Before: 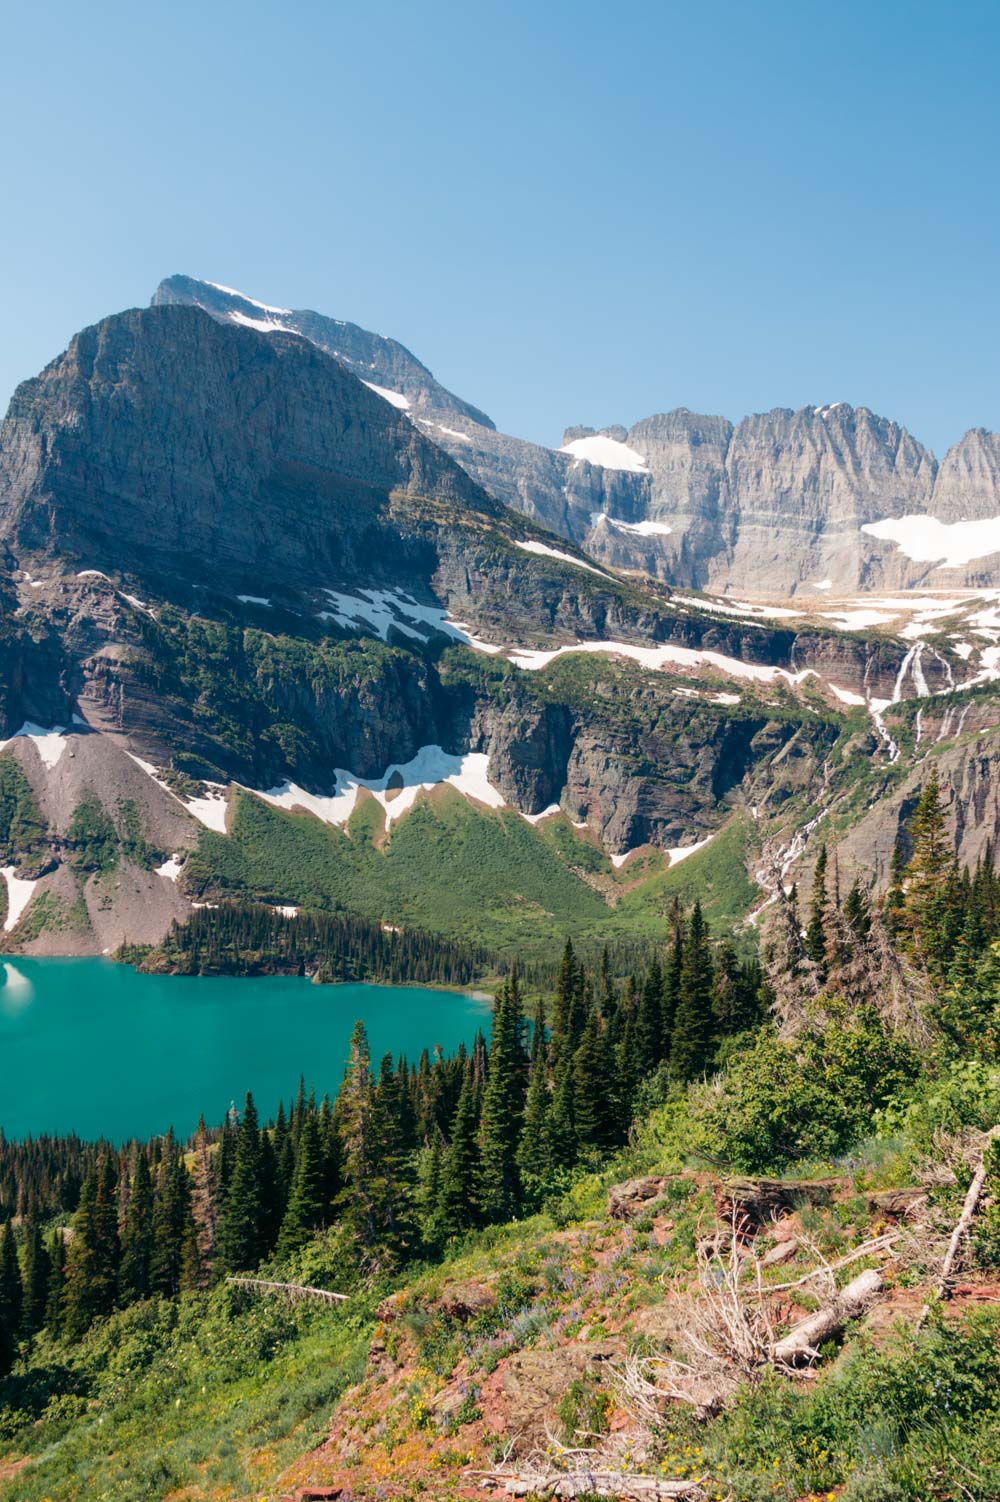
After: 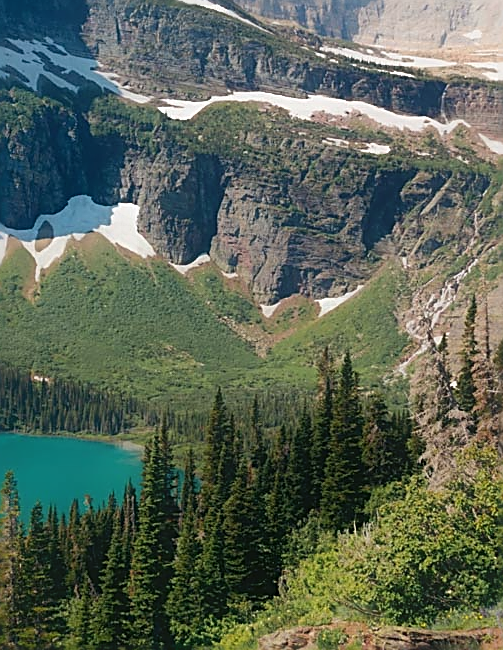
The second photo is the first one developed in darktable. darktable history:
local contrast: mode bilateral grid, contrast 20, coarseness 50, detail 120%, midtone range 0.2
crop: left 35.03%, top 36.625%, right 14.663%, bottom 20.057%
contrast equalizer: octaves 7, y [[0.6 ×6], [0.55 ×6], [0 ×6], [0 ×6], [0 ×6]], mix -1
sharpen: amount 1
